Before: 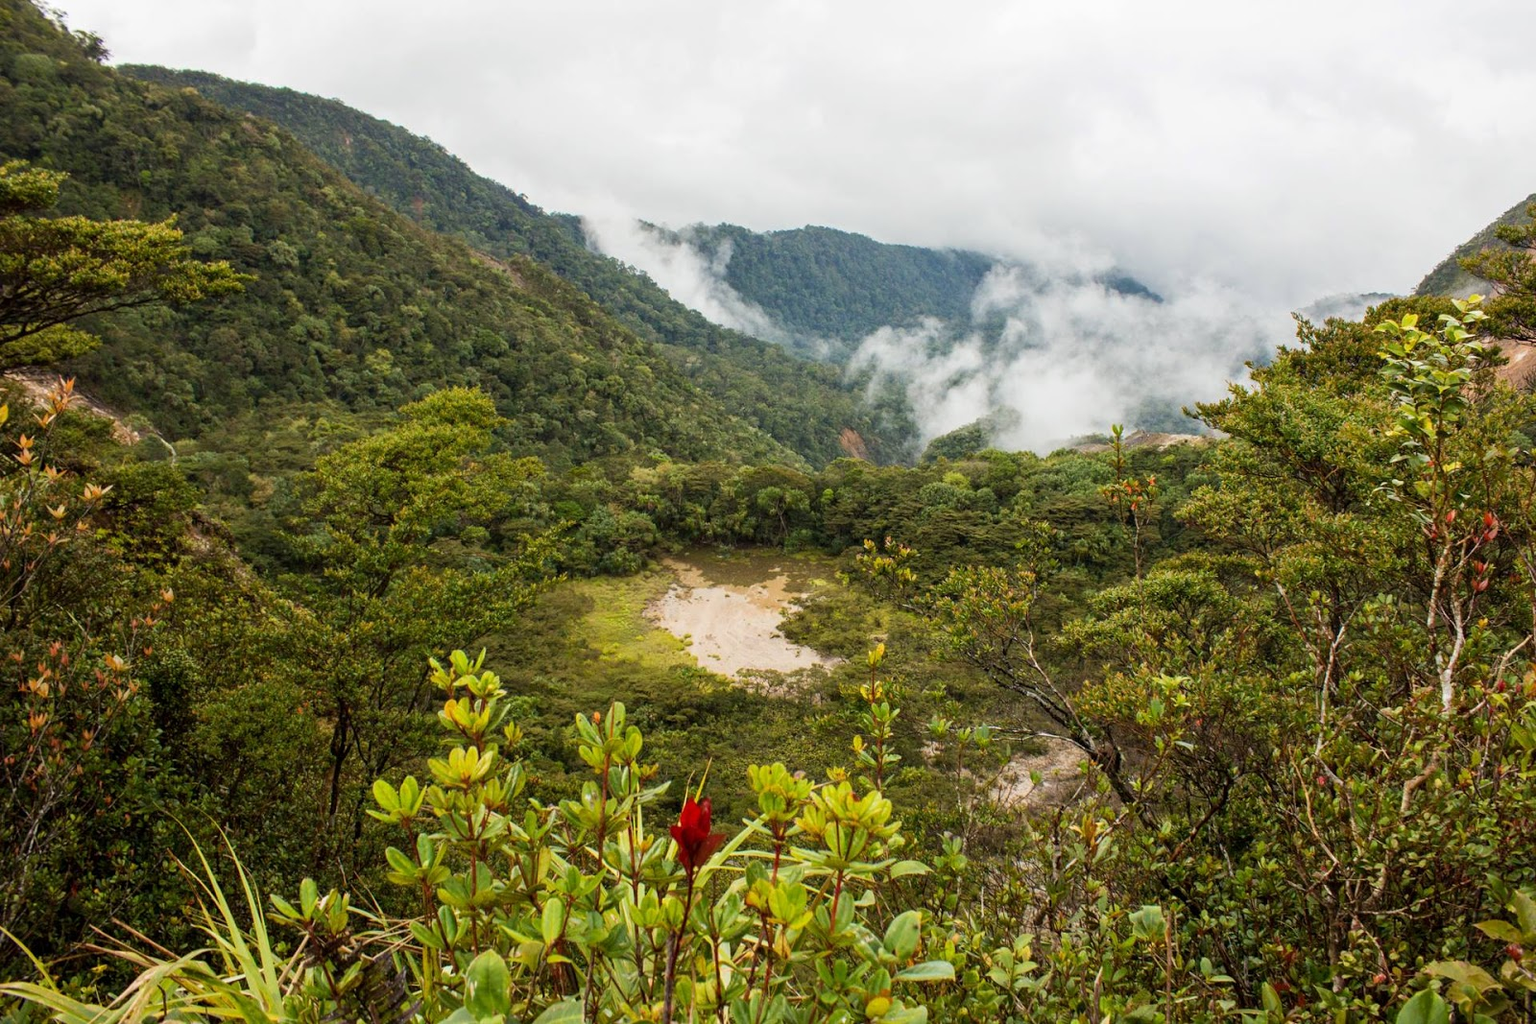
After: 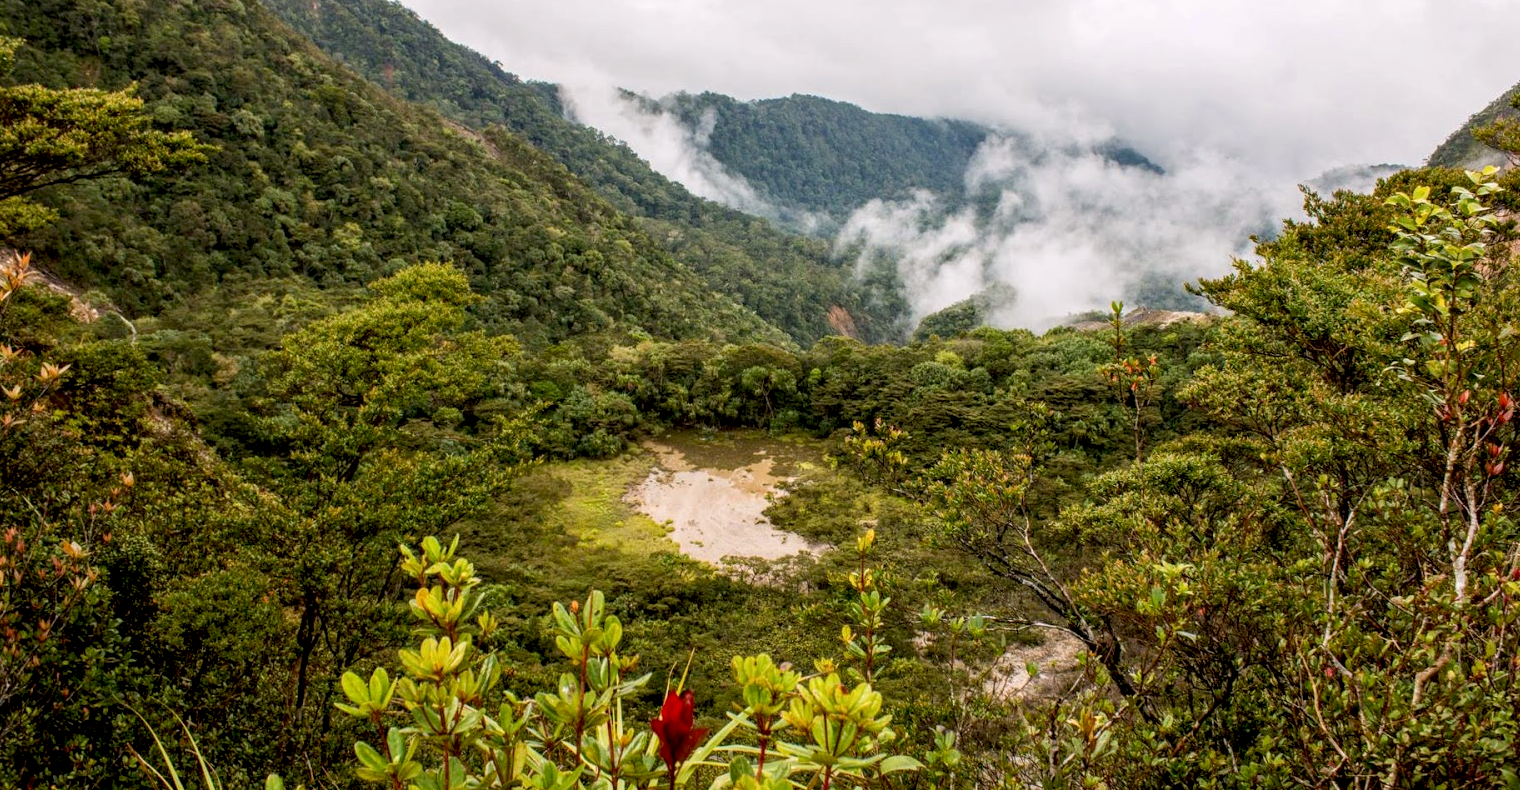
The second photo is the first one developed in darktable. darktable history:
color correction: highlights a* 3.12, highlights b* -1.55, shadows a* -0.101, shadows b* 2.52, saturation 0.98
exposure: black level correction 0.01, exposure 0.011 EV, compensate highlight preservation false
crop and rotate: left 2.991%, top 13.302%, right 1.981%, bottom 12.636%
local contrast: on, module defaults
